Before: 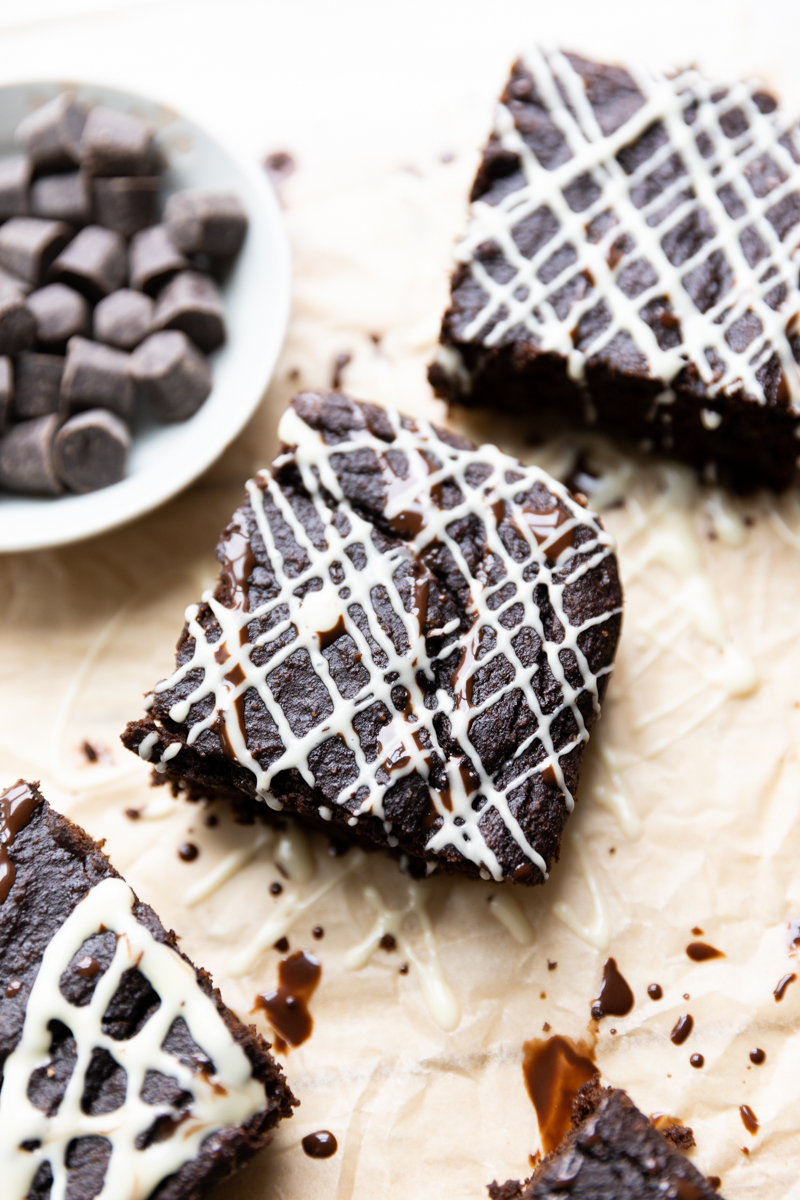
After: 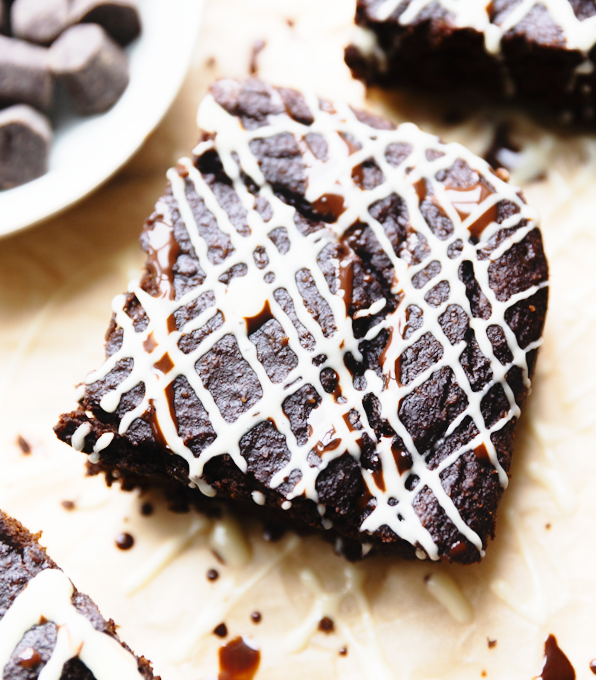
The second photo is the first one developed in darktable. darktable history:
contrast equalizer: y [[0.46, 0.454, 0.451, 0.451, 0.455, 0.46], [0.5 ×6], [0.5 ×6], [0 ×6], [0 ×6]]
base curve: curves: ch0 [(0, 0) (0.028, 0.03) (0.121, 0.232) (0.46, 0.748) (0.859, 0.968) (1, 1)], preserve colors none
crop: left 11.123%, top 27.61%, right 18.3%, bottom 17.034%
rotate and perspective: rotation -2.22°, lens shift (horizontal) -0.022, automatic cropping off
